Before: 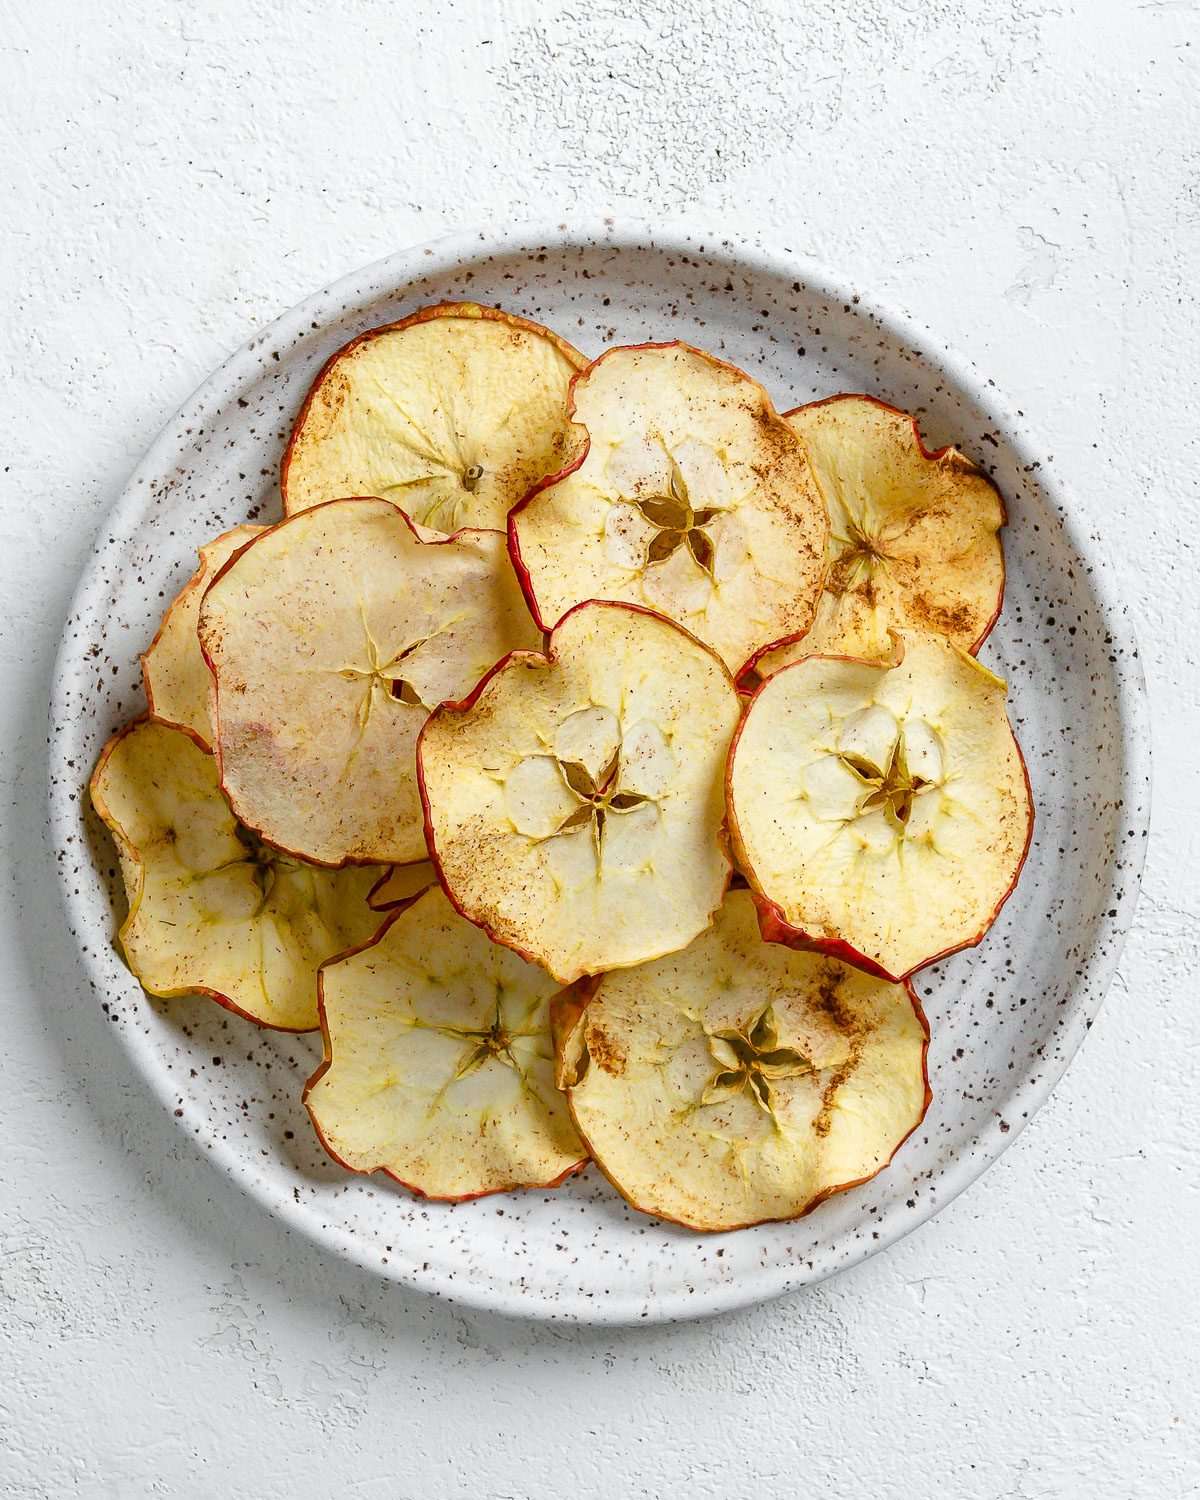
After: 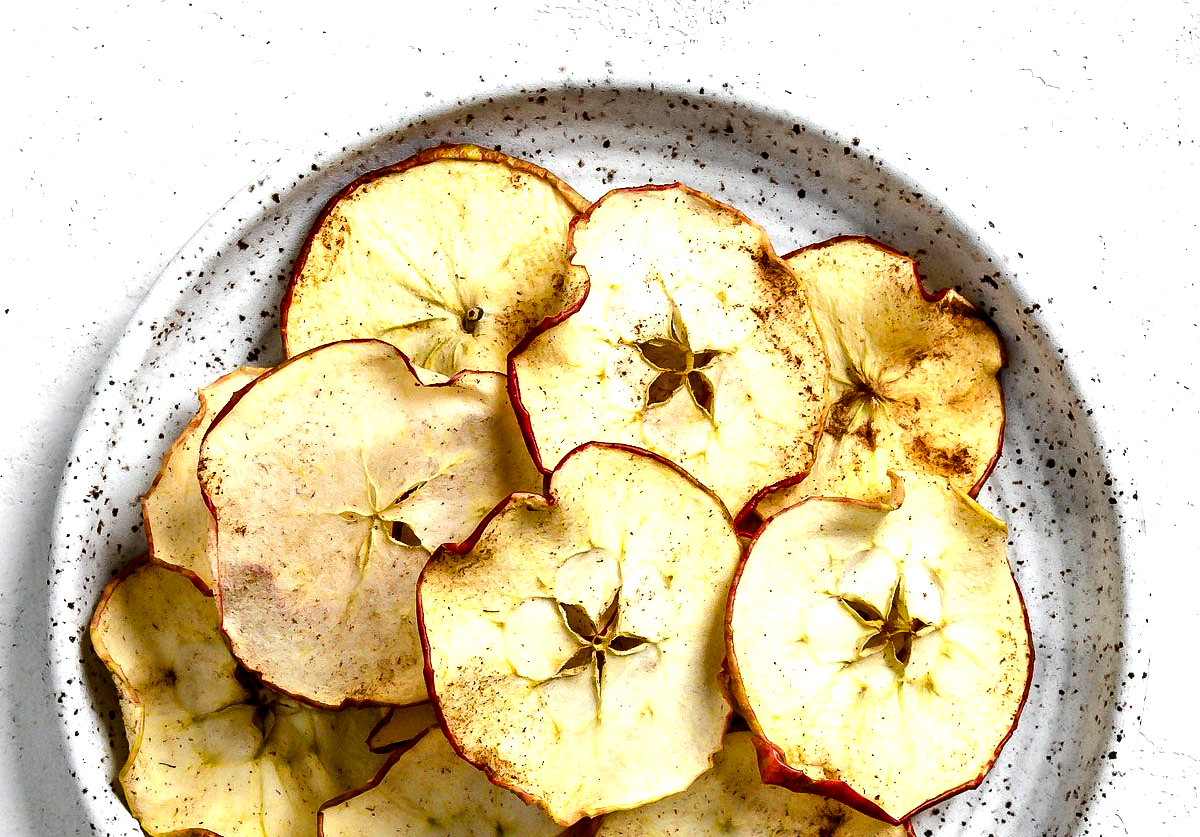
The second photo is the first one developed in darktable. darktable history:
shadows and highlights: shadows 36.6, highlights -26.59, soften with gaussian
crop and rotate: top 10.598%, bottom 33.54%
tone equalizer: -8 EV -0.763 EV, -7 EV -0.713 EV, -6 EV -0.571 EV, -5 EV -0.381 EV, -3 EV 0.37 EV, -2 EV 0.6 EV, -1 EV 0.687 EV, +0 EV 0.738 EV, edges refinement/feathering 500, mask exposure compensation -1.57 EV, preserve details no
contrast equalizer: octaves 7, y [[0.514, 0.573, 0.581, 0.508, 0.5, 0.5], [0.5 ×6], [0.5 ×6], [0 ×6], [0 ×6]]
